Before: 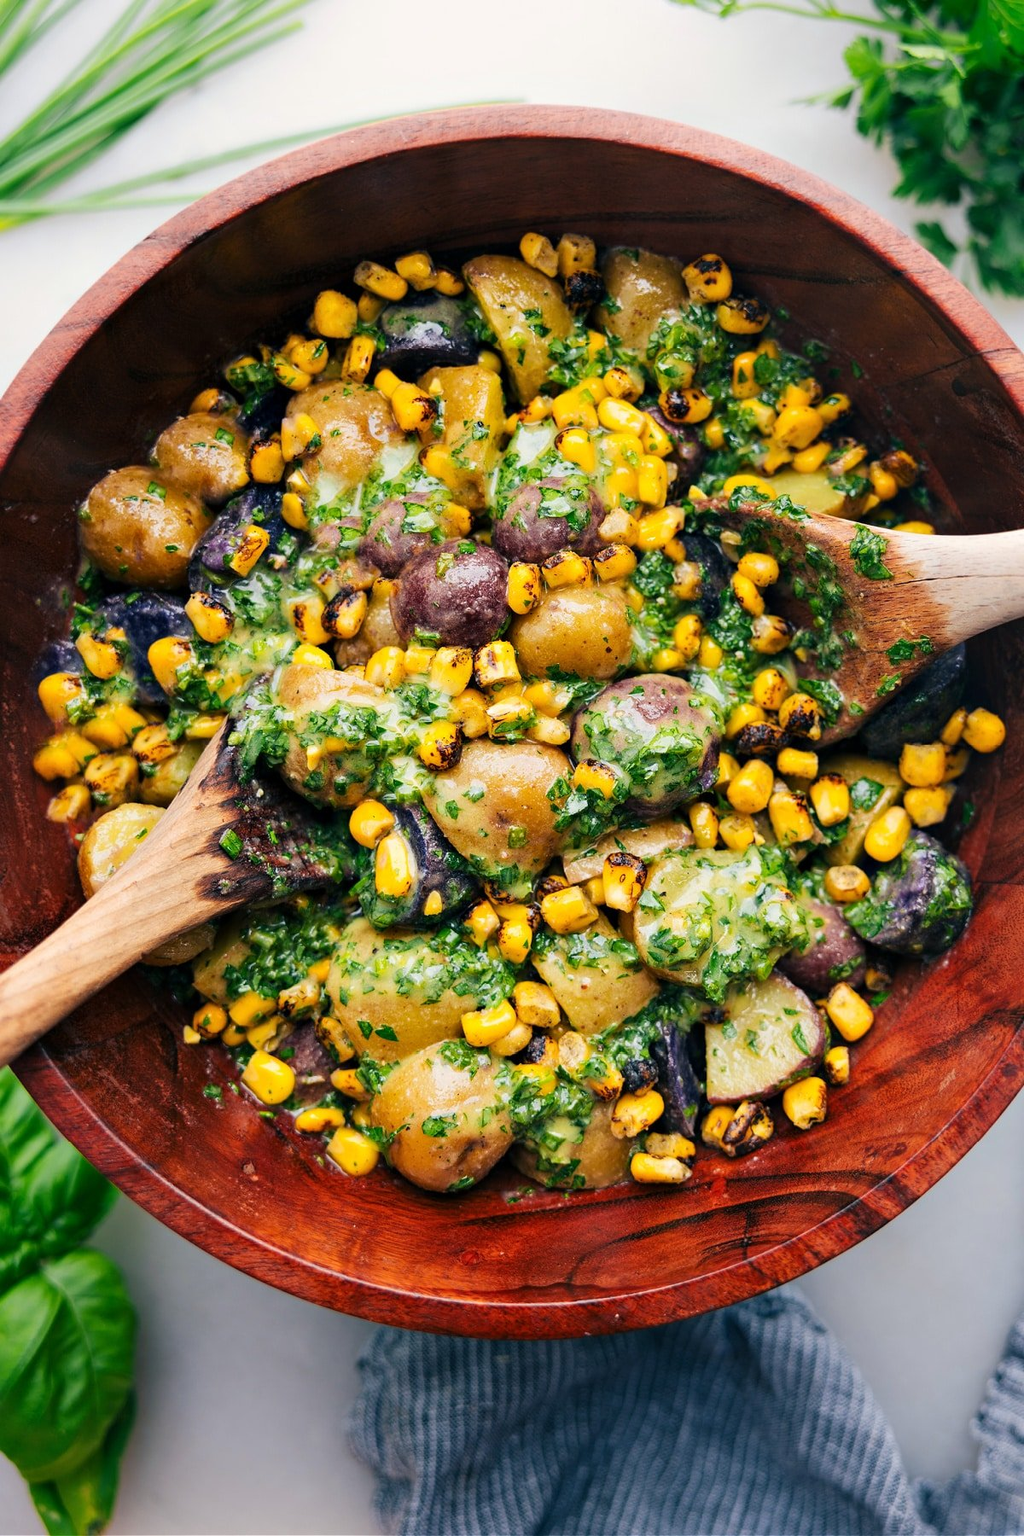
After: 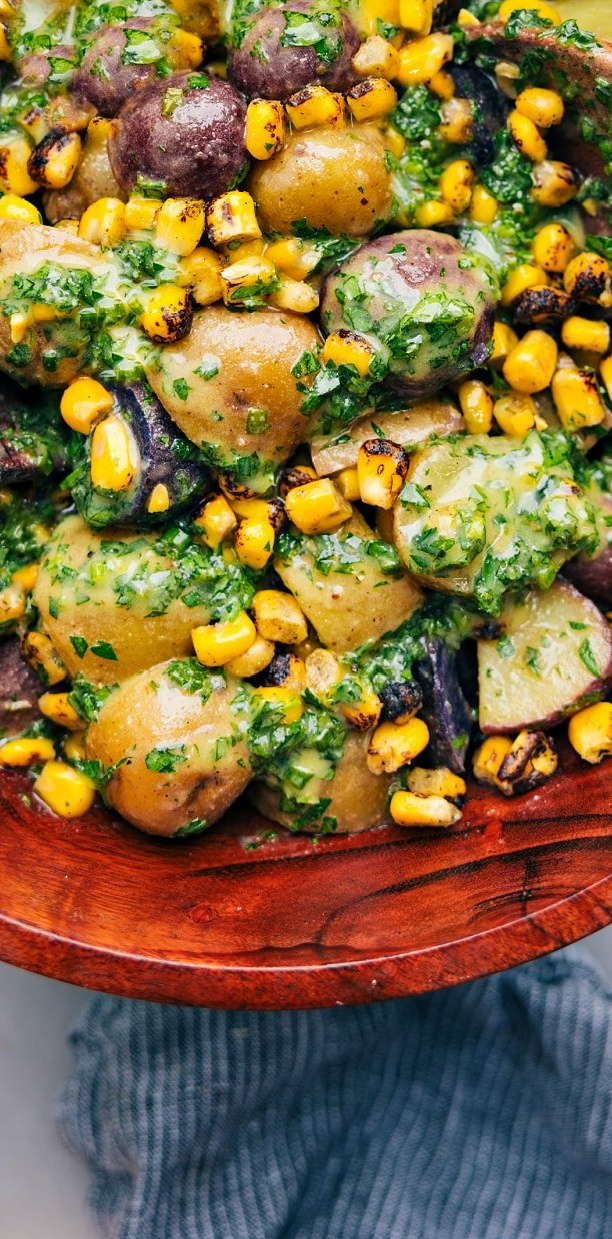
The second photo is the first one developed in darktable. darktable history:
exposure: compensate exposure bias true, compensate highlight preservation false
crop and rotate: left 29.122%, top 31.152%, right 19.822%
shadows and highlights: white point adjustment 0.105, highlights -70.14, highlights color adjustment 0.112%, soften with gaussian
